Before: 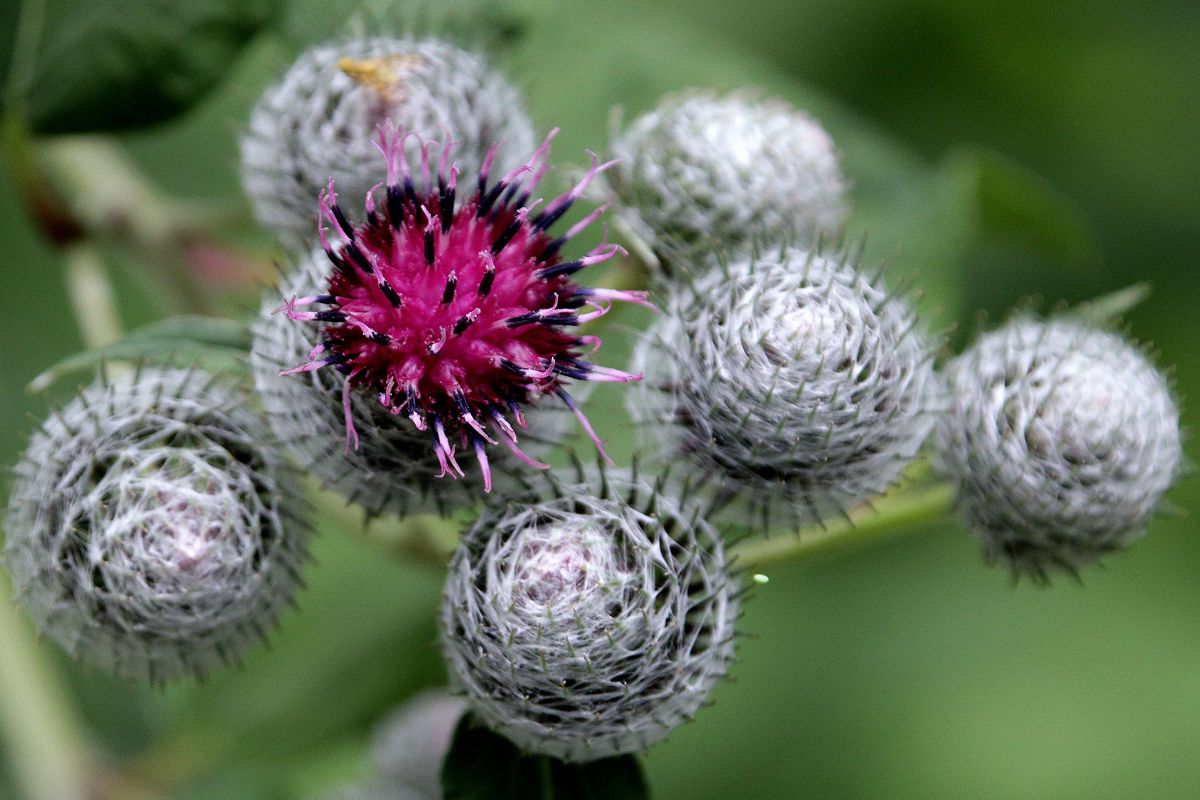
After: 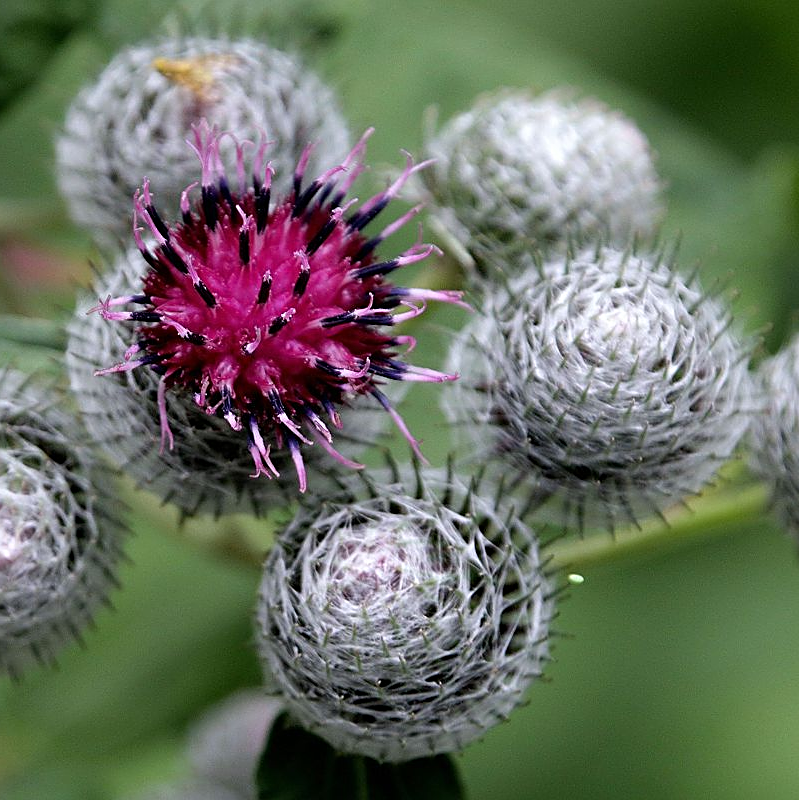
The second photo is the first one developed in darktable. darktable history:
crop and rotate: left 15.423%, right 17.94%
sharpen: on, module defaults
